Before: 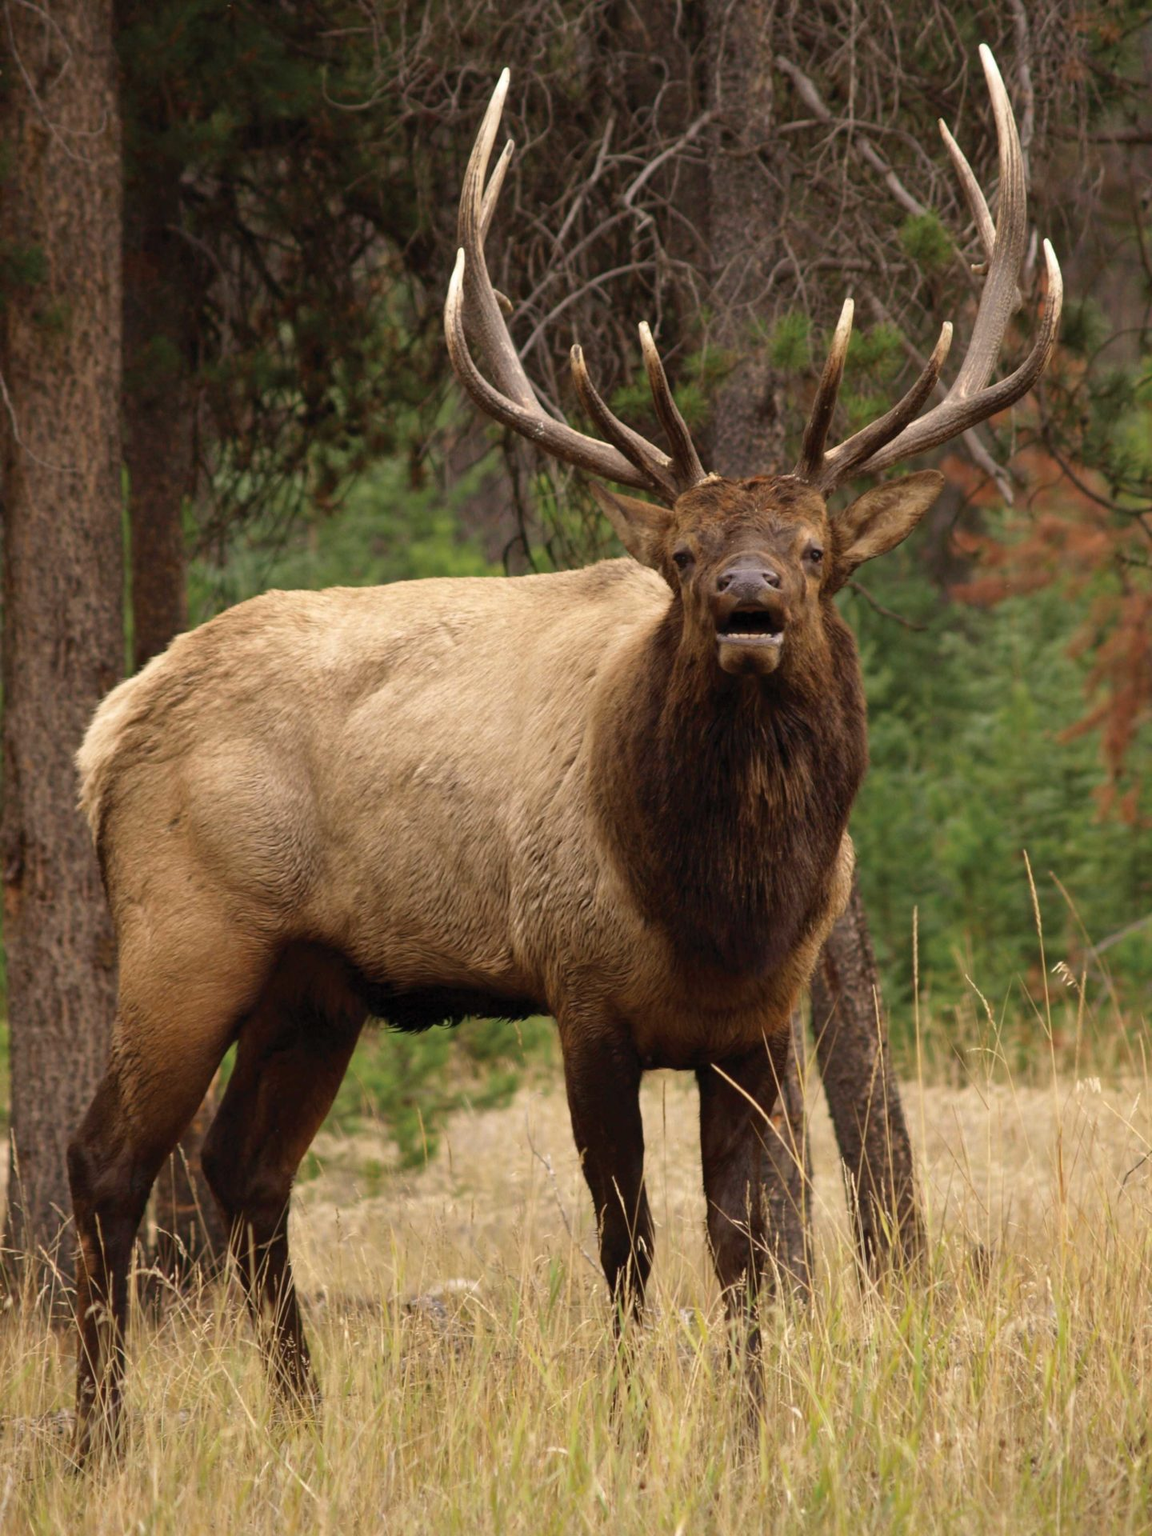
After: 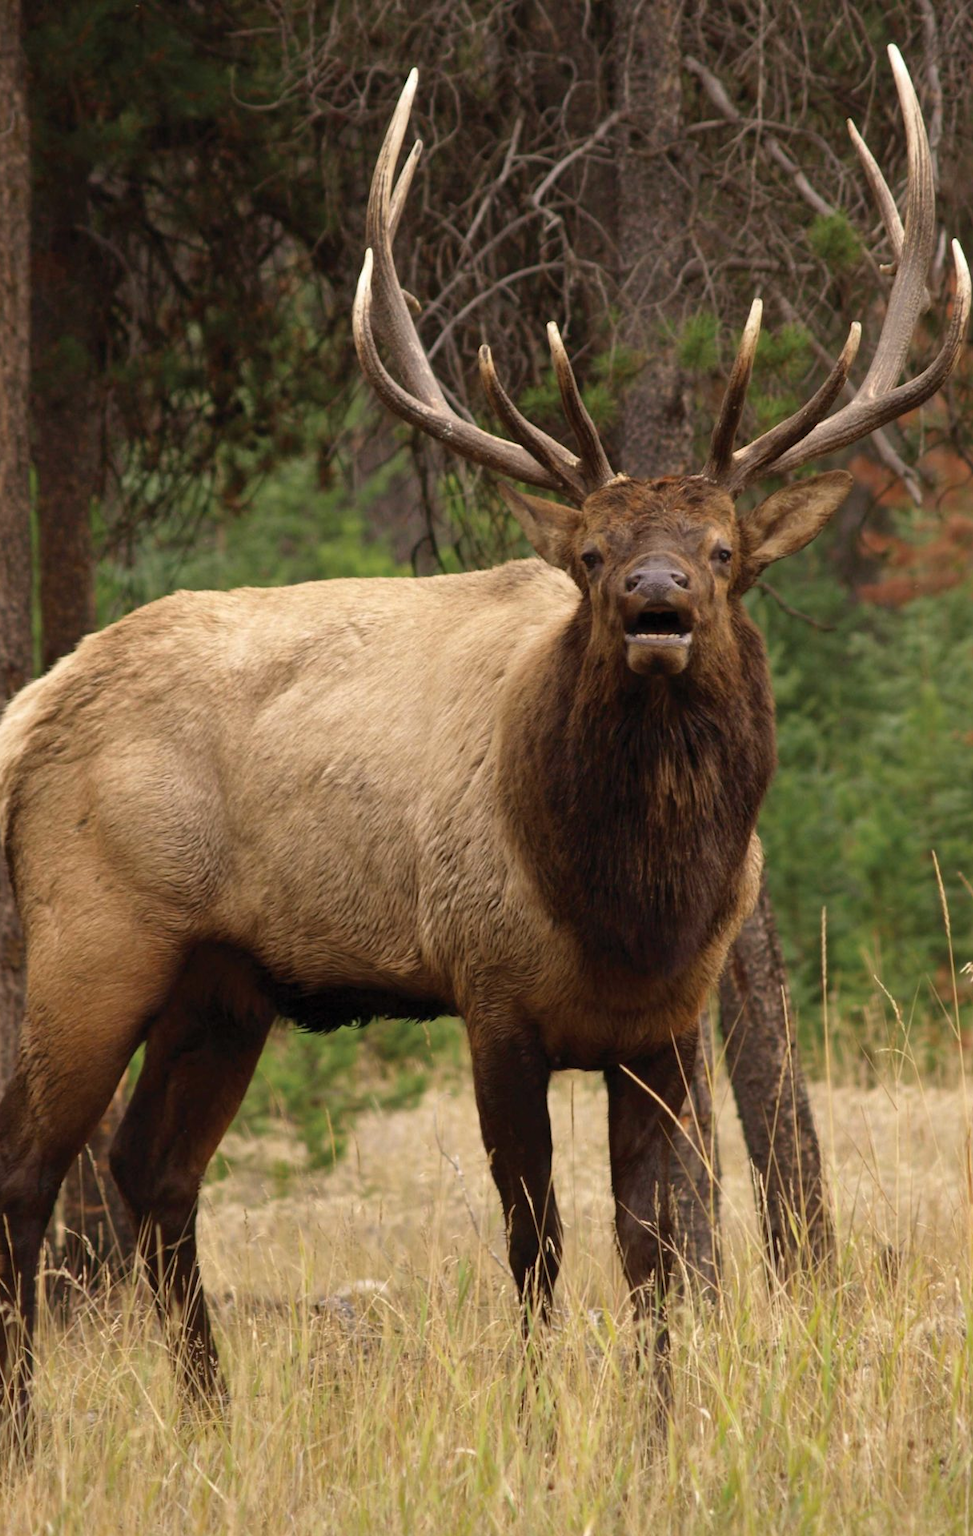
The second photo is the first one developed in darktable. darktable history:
crop: left 8.044%, right 7.472%
